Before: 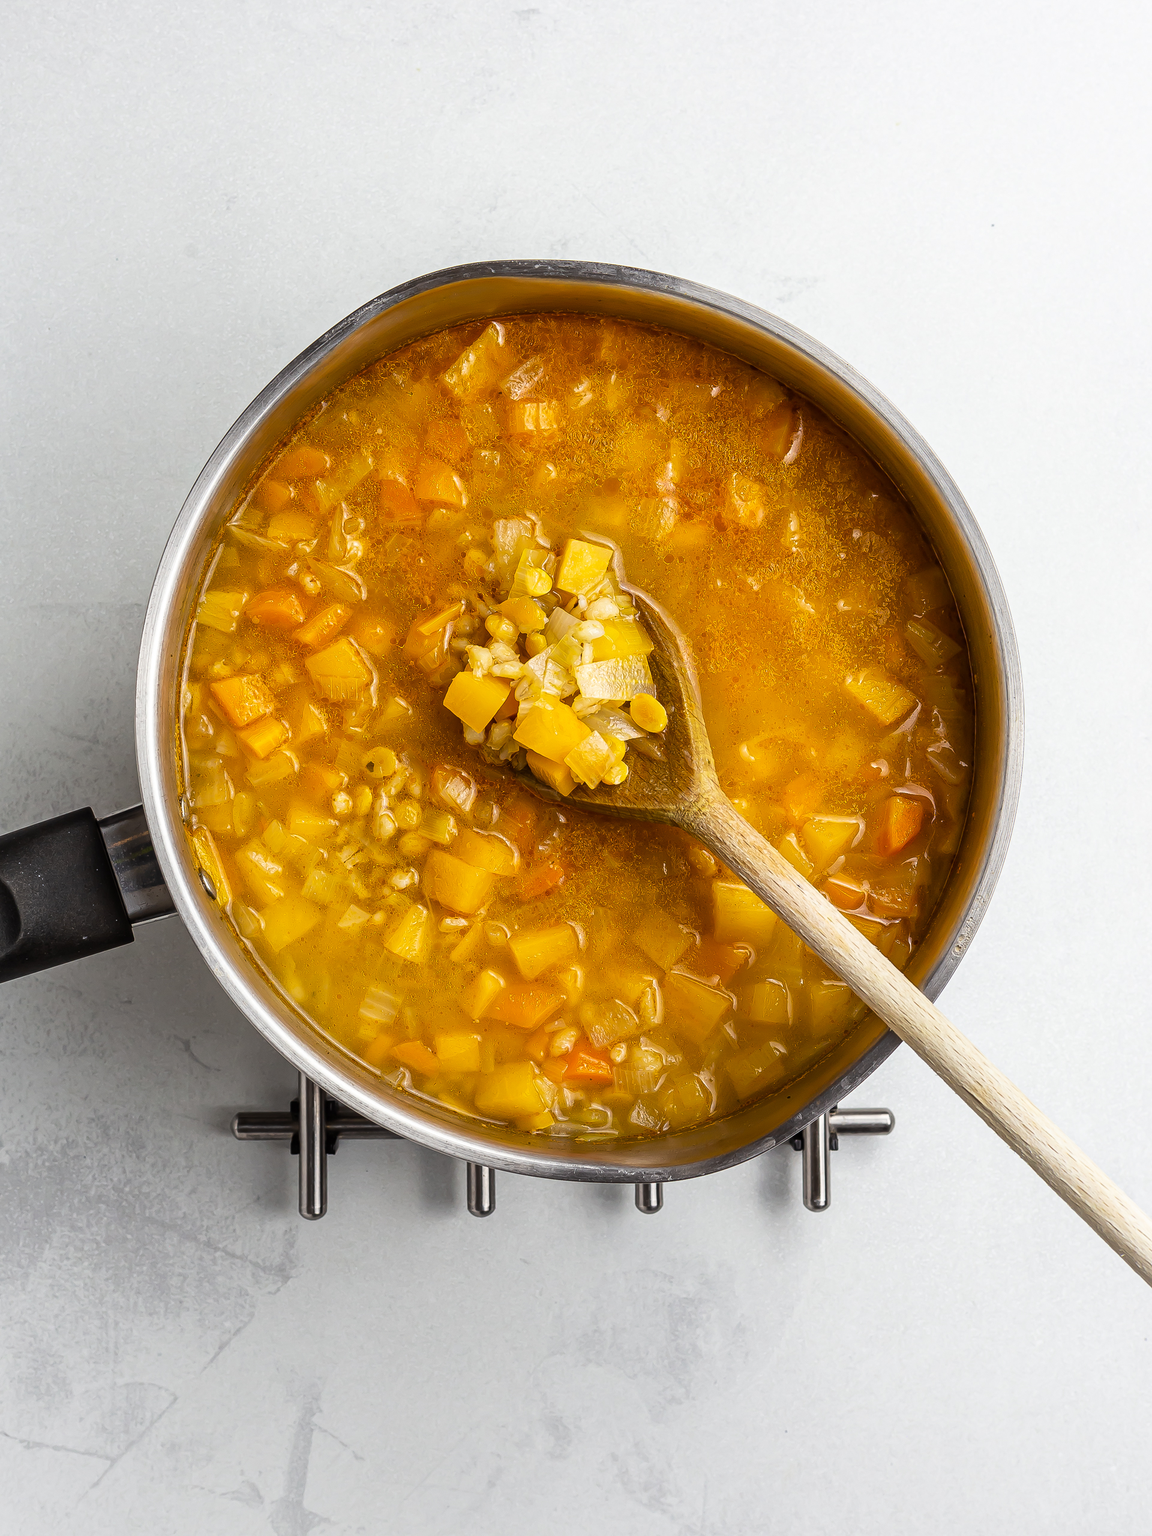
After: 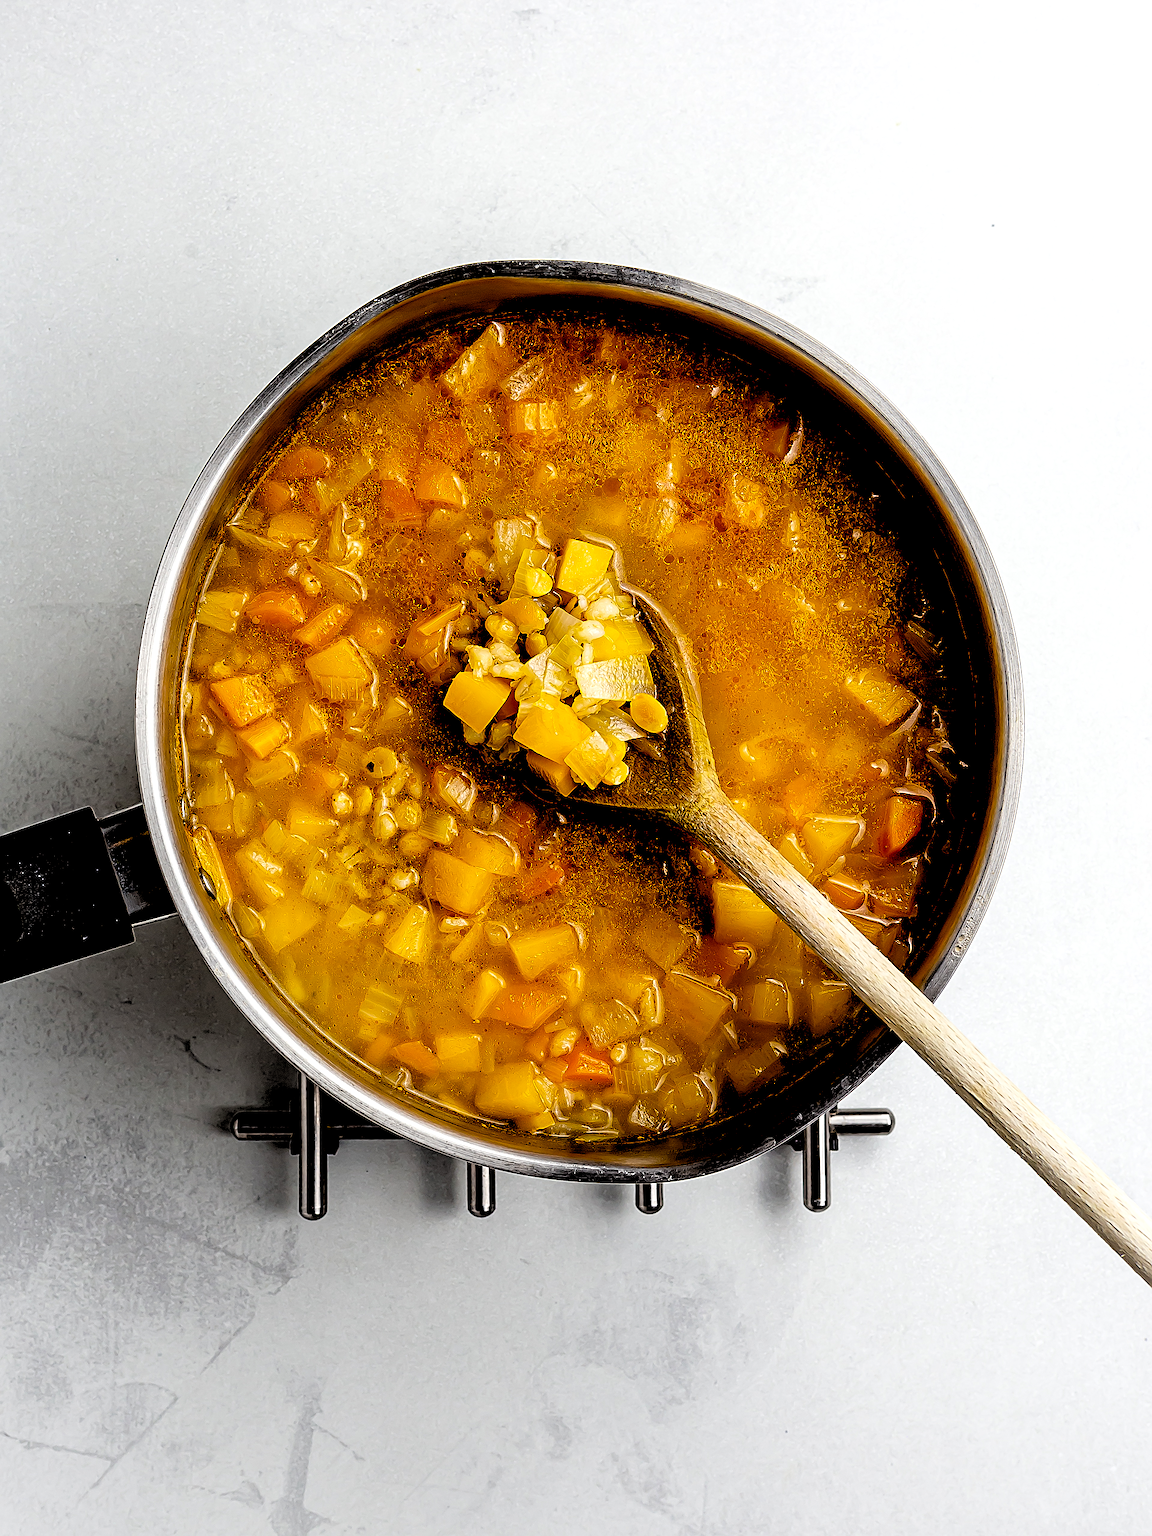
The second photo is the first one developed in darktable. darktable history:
exposure: black level correction 0.056, compensate highlight preservation false
sharpen: on, module defaults
rgb levels: levels [[0.034, 0.472, 0.904], [0, 0.5, 1], [0, 0.5, 1]]
